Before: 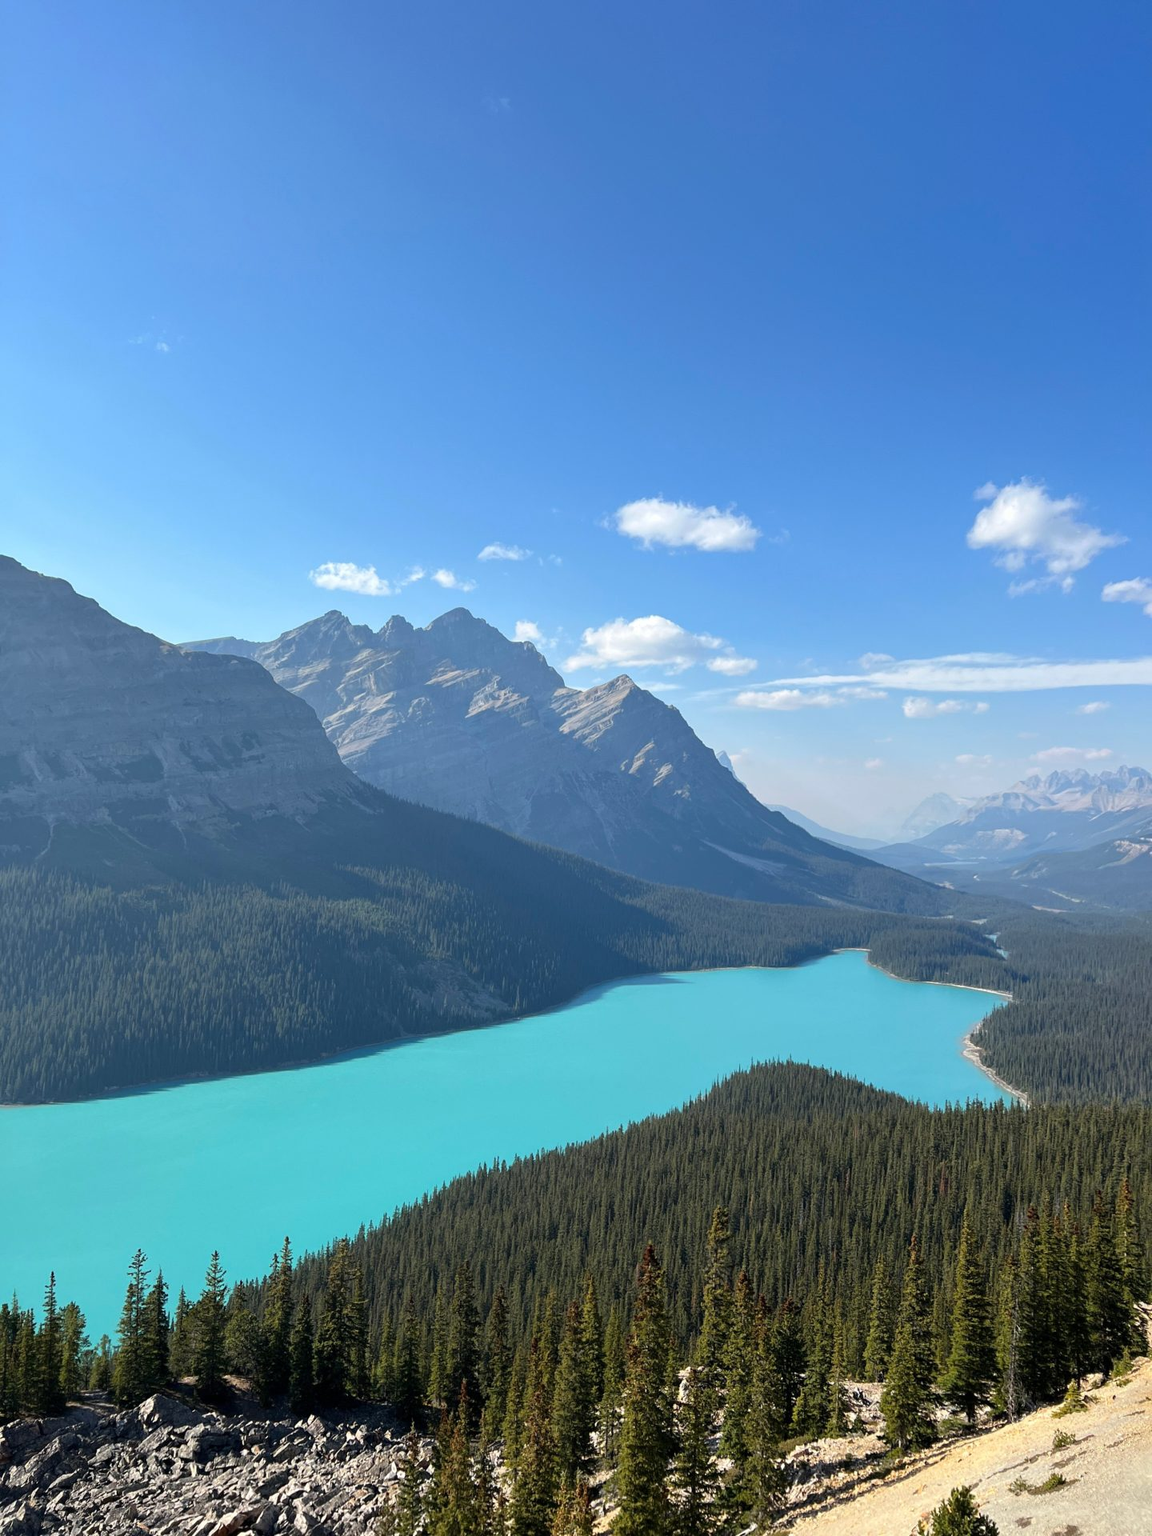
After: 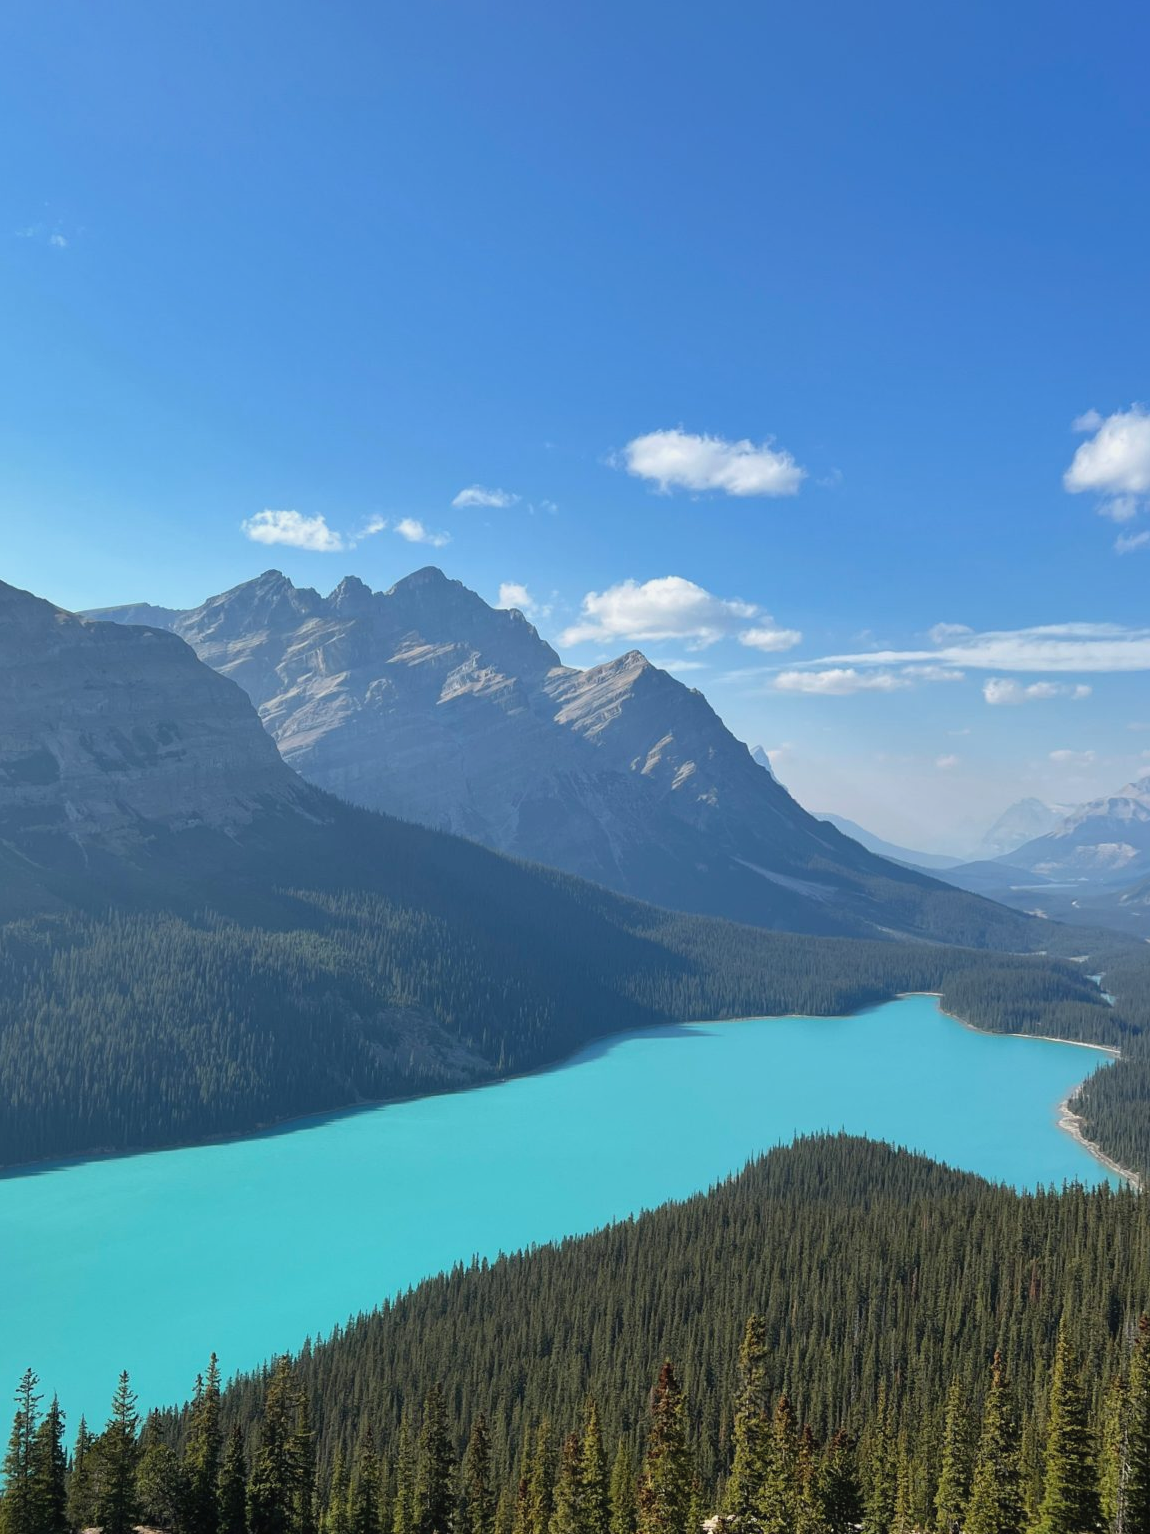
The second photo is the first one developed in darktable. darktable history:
contrast equalizer: octaves 7, y [[0.6 ×6], [0.55 ×6], [0 ×6], [0 ×6], [0 ×6]], mix -0.3
crop and rotate: left 10.071%, top 10.071%, right 10.02%, bottom 10.02%
shadows and highlights: shadows 43.71, white point adjustment -1.46, soften with gaussian
